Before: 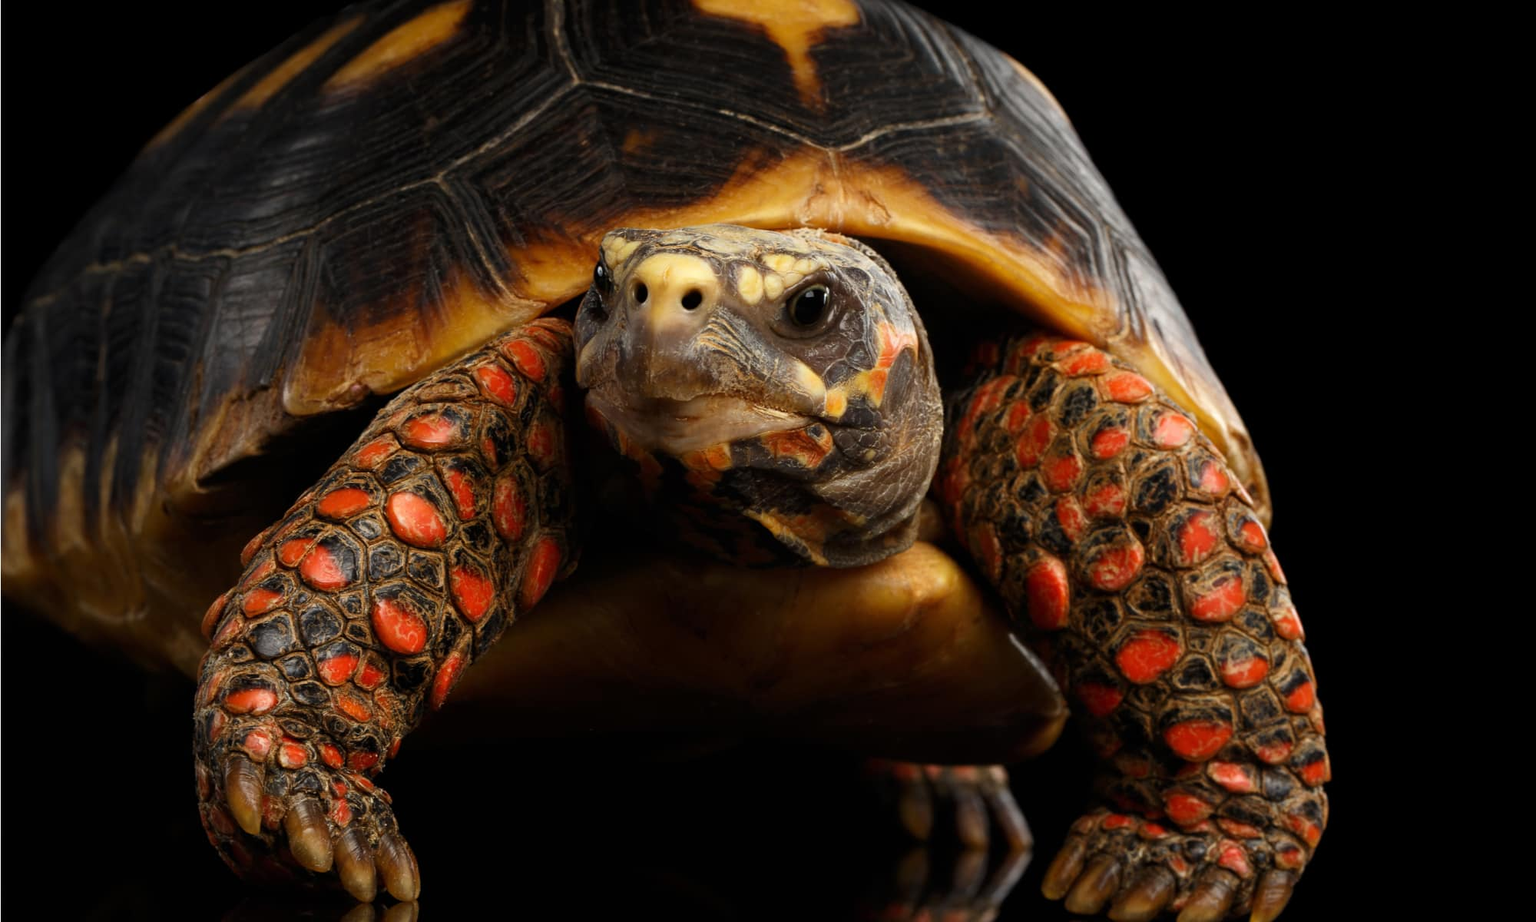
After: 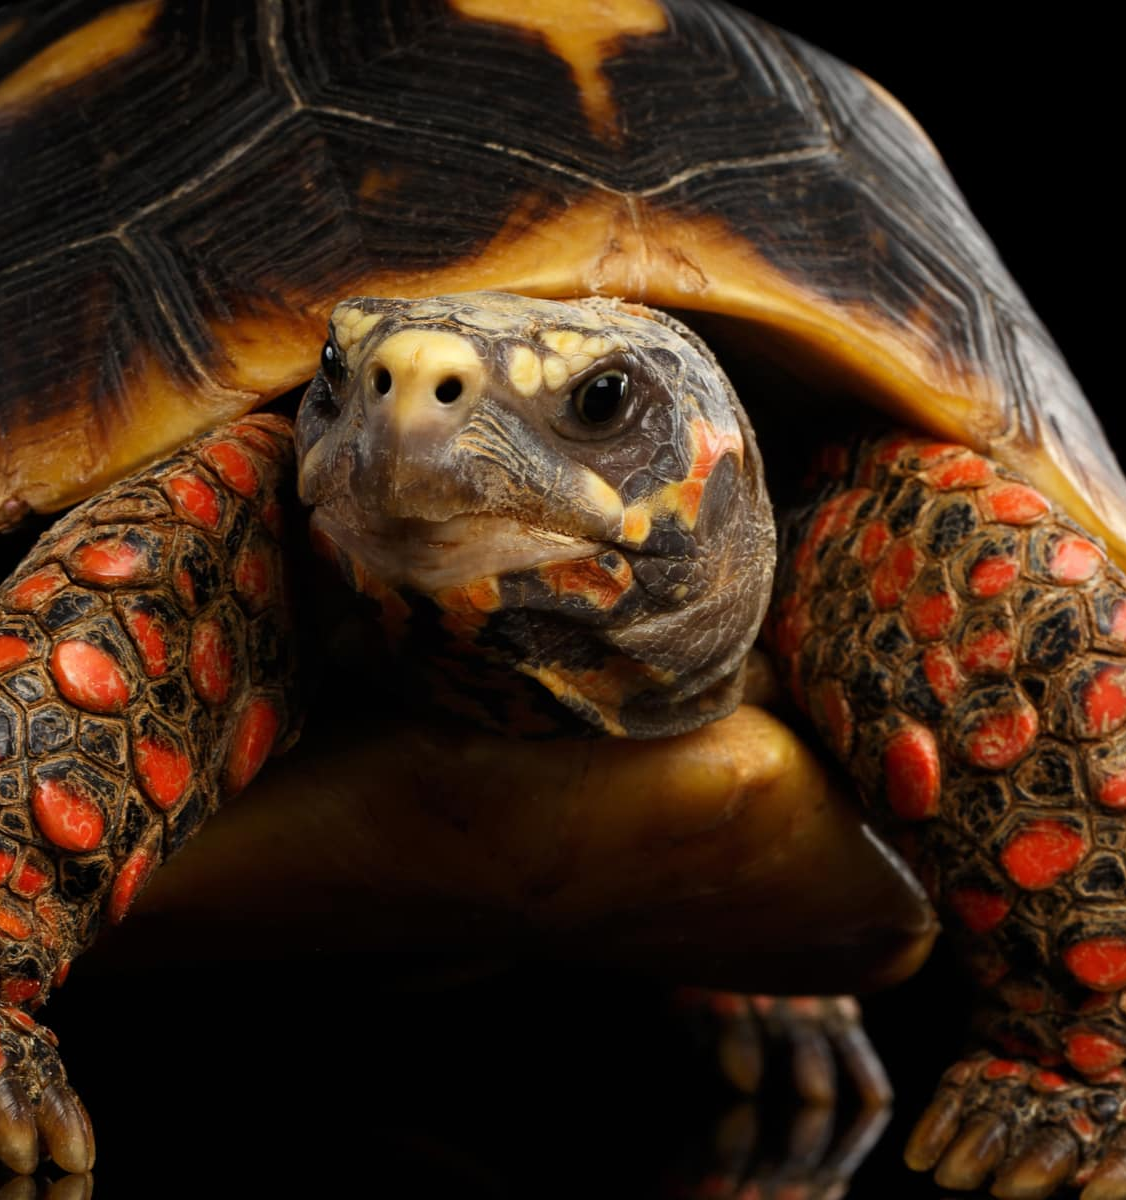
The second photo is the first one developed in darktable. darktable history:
crop and rotate: left 22.609%, right 21.07%
